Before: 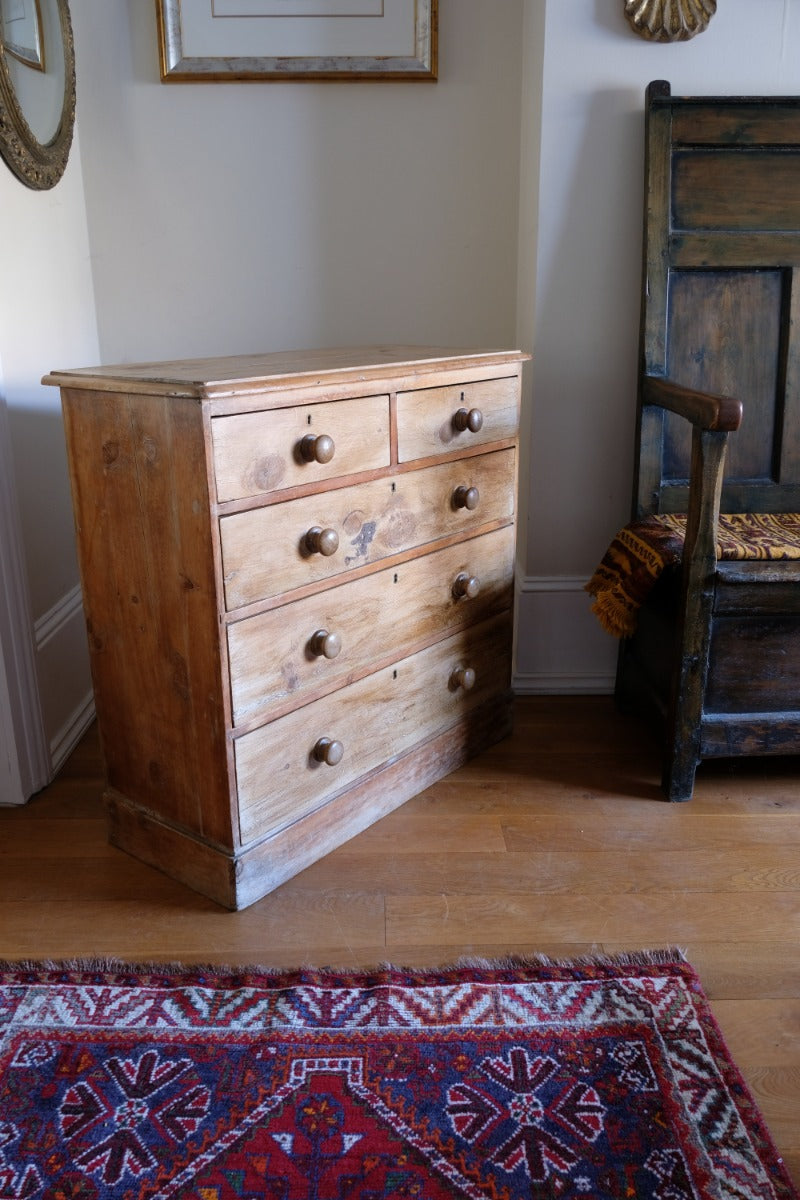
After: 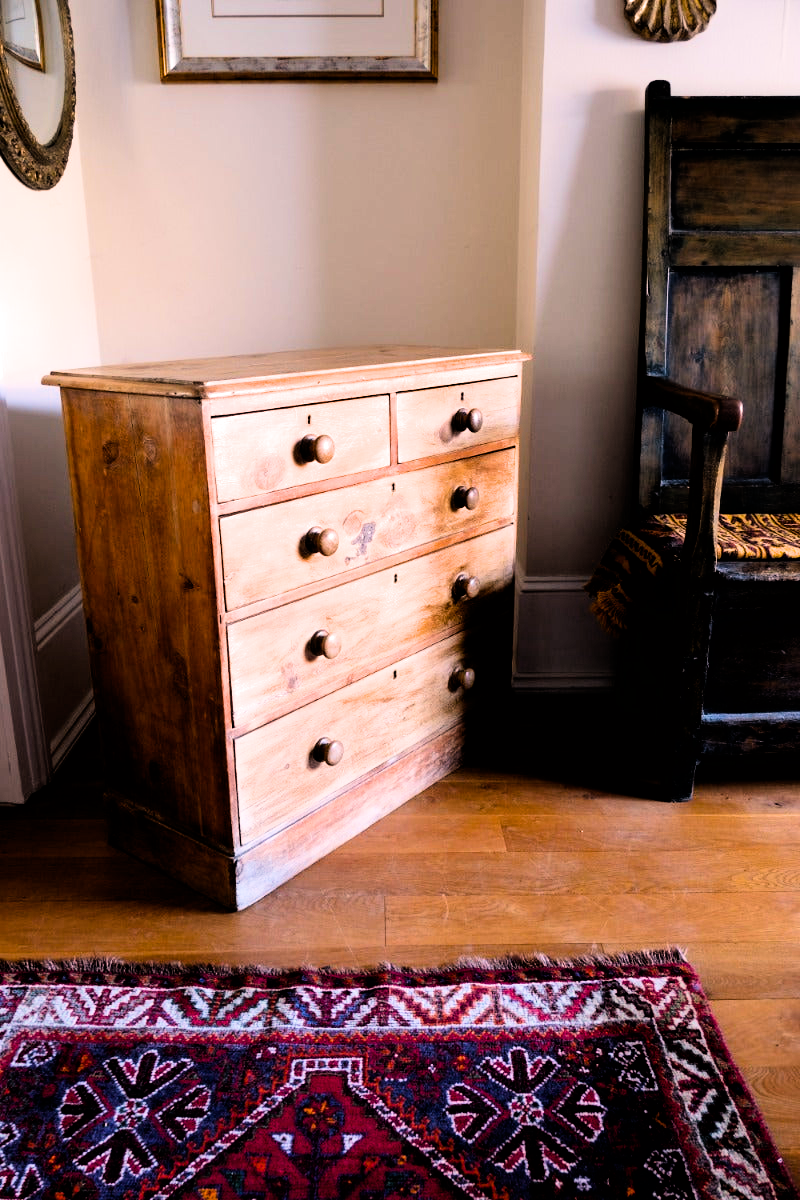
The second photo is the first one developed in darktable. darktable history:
filmic rgb: black relative exposure -4 EV, white relative exposure 3 EV, hardness 3.02, contrast 1.5
color balance rgb: perceptual saturation grading › global saturation 36%, perceptual brilliance grading › global brilliance 10%, global vibrance 20%
tone equalizer: -8 EV -0.417 EV, -7 EV -0.389 EV, -6 EV -0.333 EV, -5 EV -0.222 EV, -3 EV 0.222 EV, -2 EV 0.333 EV, -1 EV 0.389 EV, +0 EV 0.417 EV, edges refinement/feathering 500, mask exposure compensation -1.57 EV, preserve details no
white balance: red 1.127, blue 0.943
